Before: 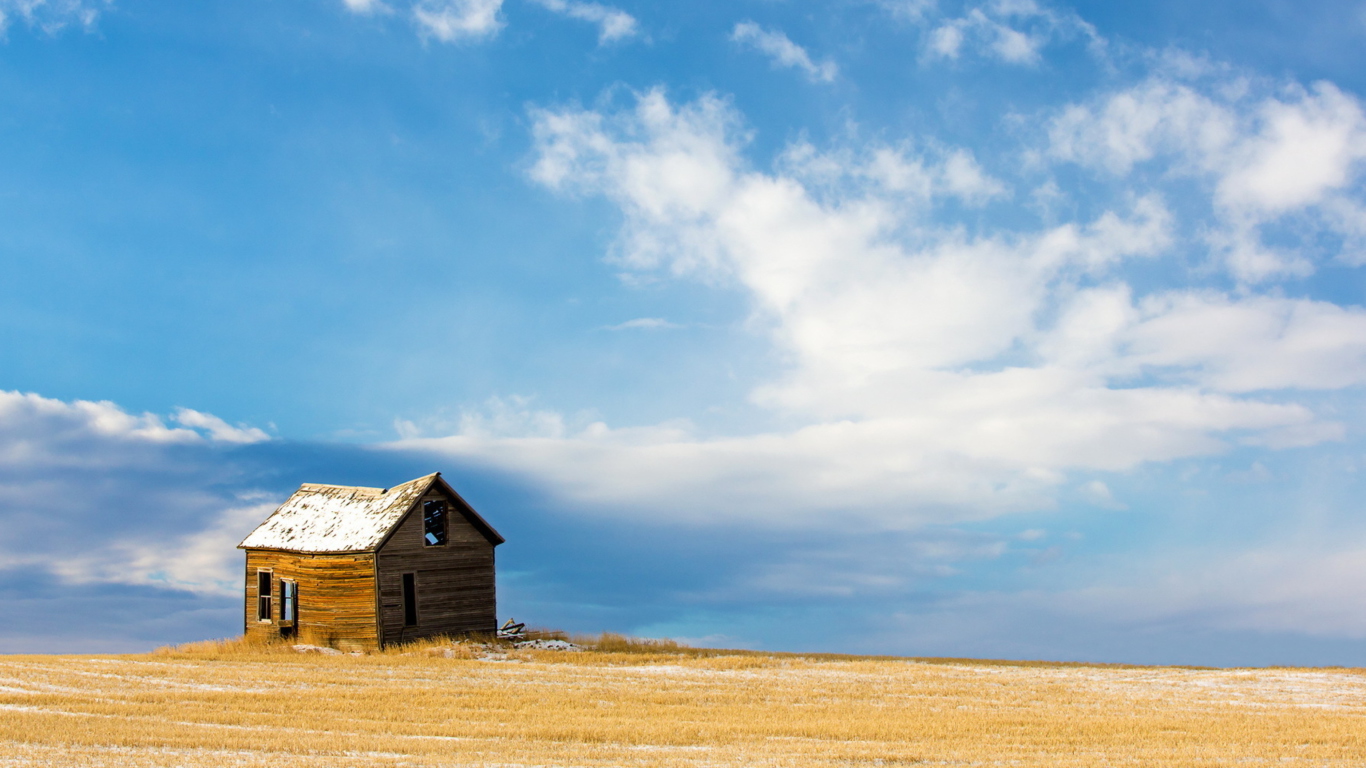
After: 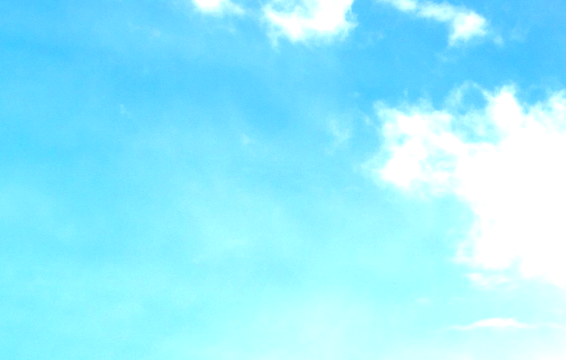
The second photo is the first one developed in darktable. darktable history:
crop and rotate: left 11.009%, top 0.05%, right 47.495%, bottom 53.023%
exposure: black level correction 0, exposure 1.199 EV, compensate exposure bias true, compensate highlight preservation false
tone curve: curves: ch0 [(0, 0) (0.641, 0.595) (1, 1)], color space Lab, independent channels
